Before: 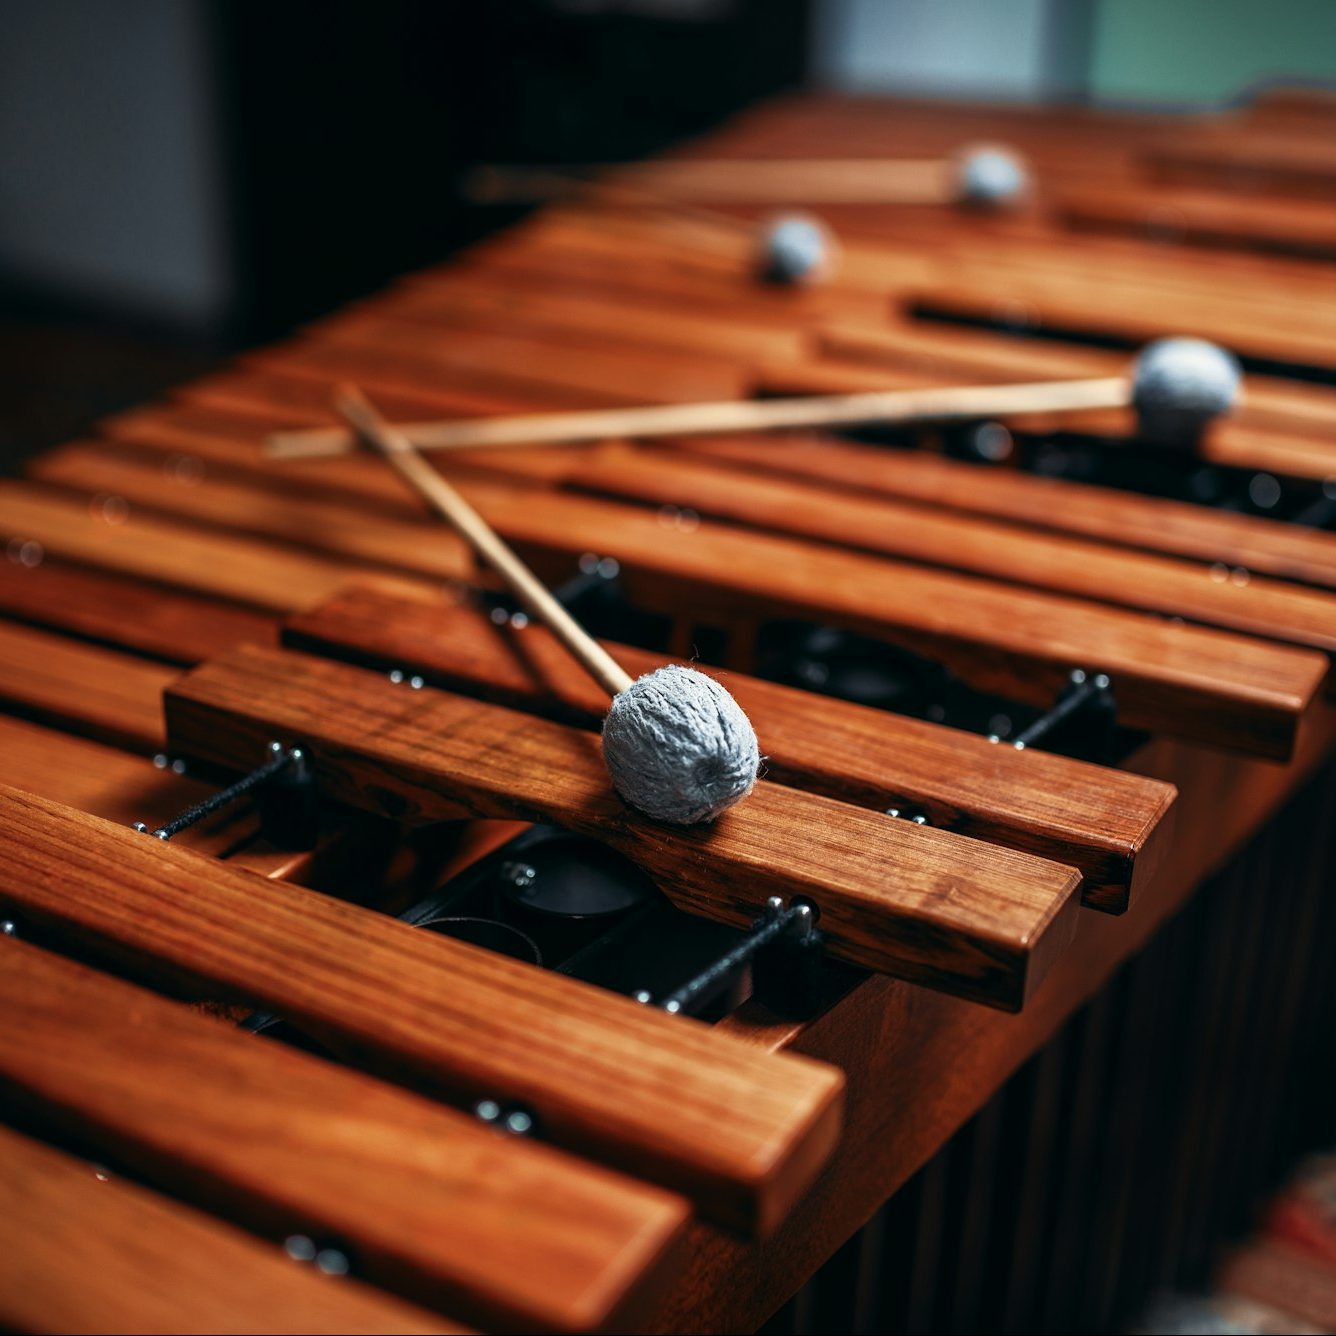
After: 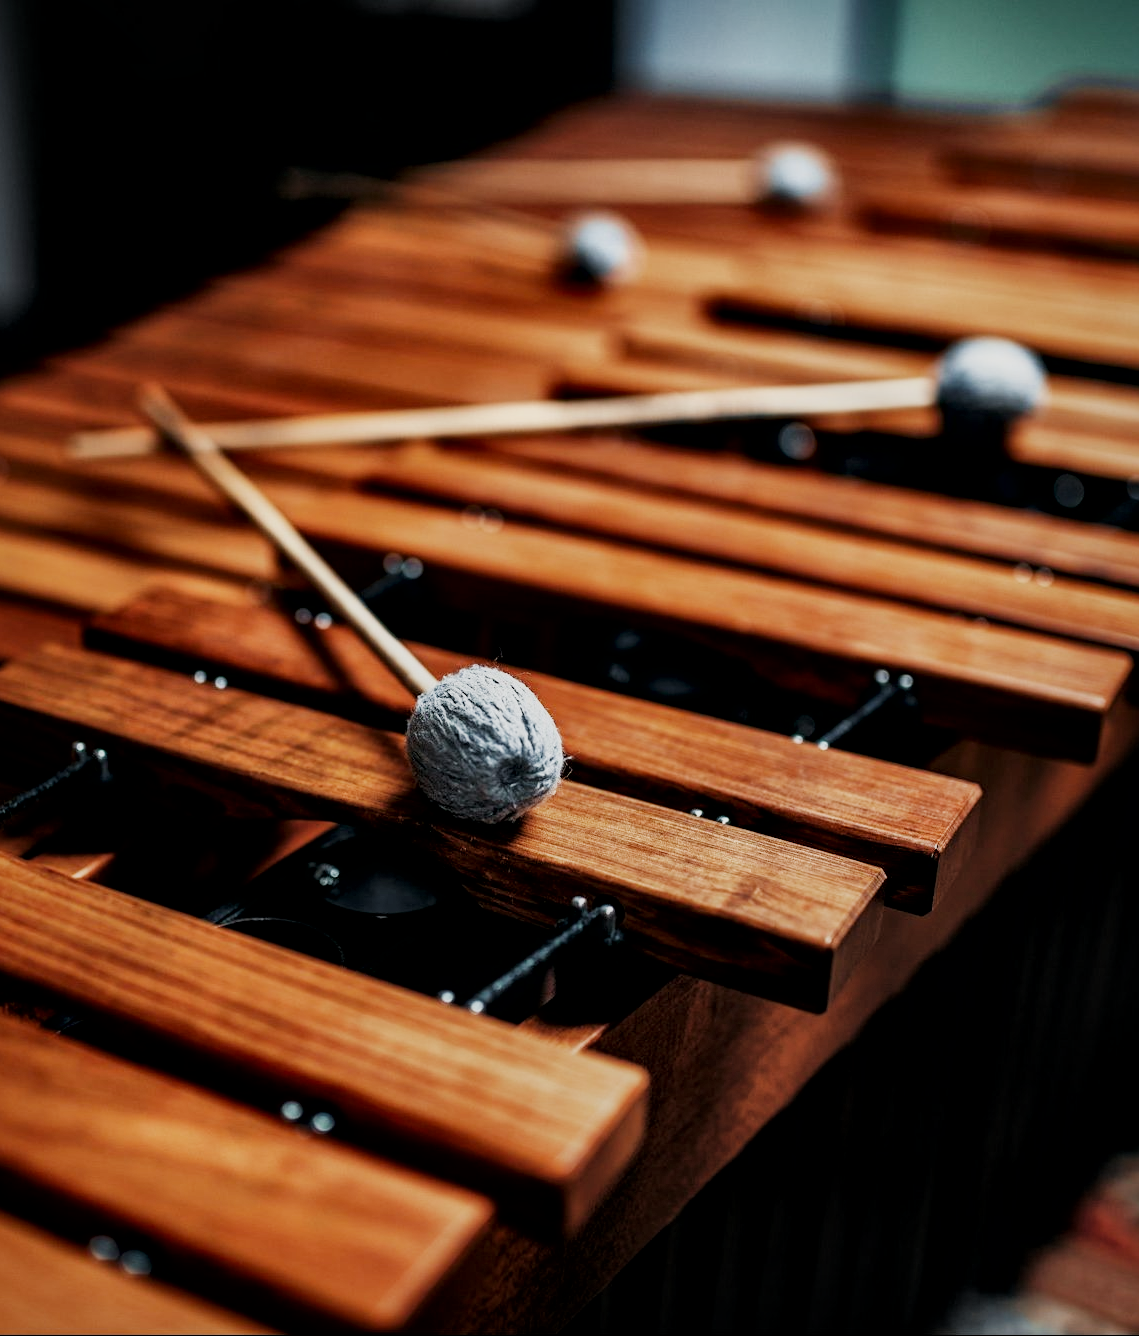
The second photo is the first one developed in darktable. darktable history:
contrast equalizer: octaves 7, y [[0.5, 0.5, 0.478, 0.5, 0.5, 0.5], [0.5 ×6], [0.5 ×6], [0 ×6], [0 ×6]]
local contrast: mode bilateral grid, contrast 71, coarseness 75, detail 181%, midtone range 0.2
filmic rgb: black relative exposure -7.65 EV, white relative exposure 4.56 EV, hardness 3.61, preserve chrominance no, color science v5 (2021), contrast in shadows safe, contrast in highlights safe
crop and rotate: left 14.722%
